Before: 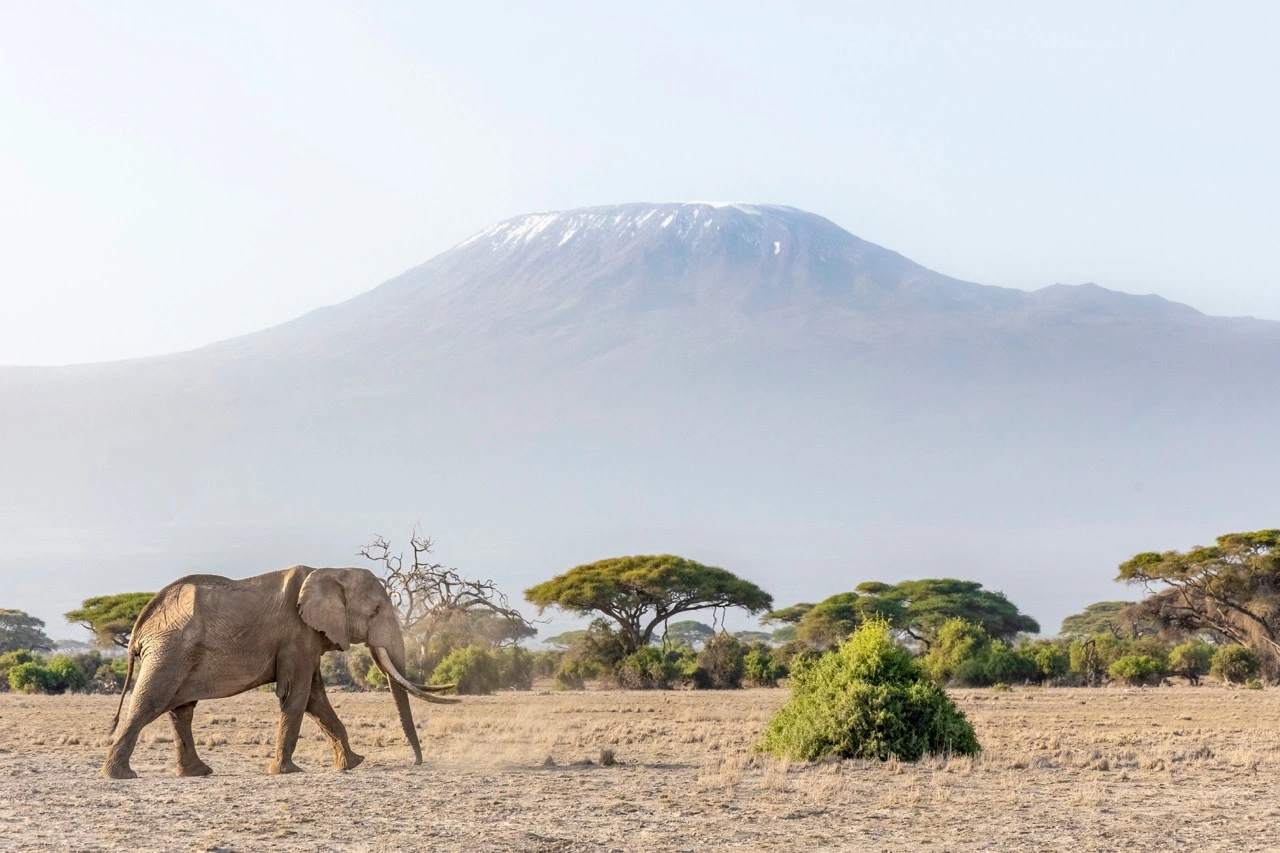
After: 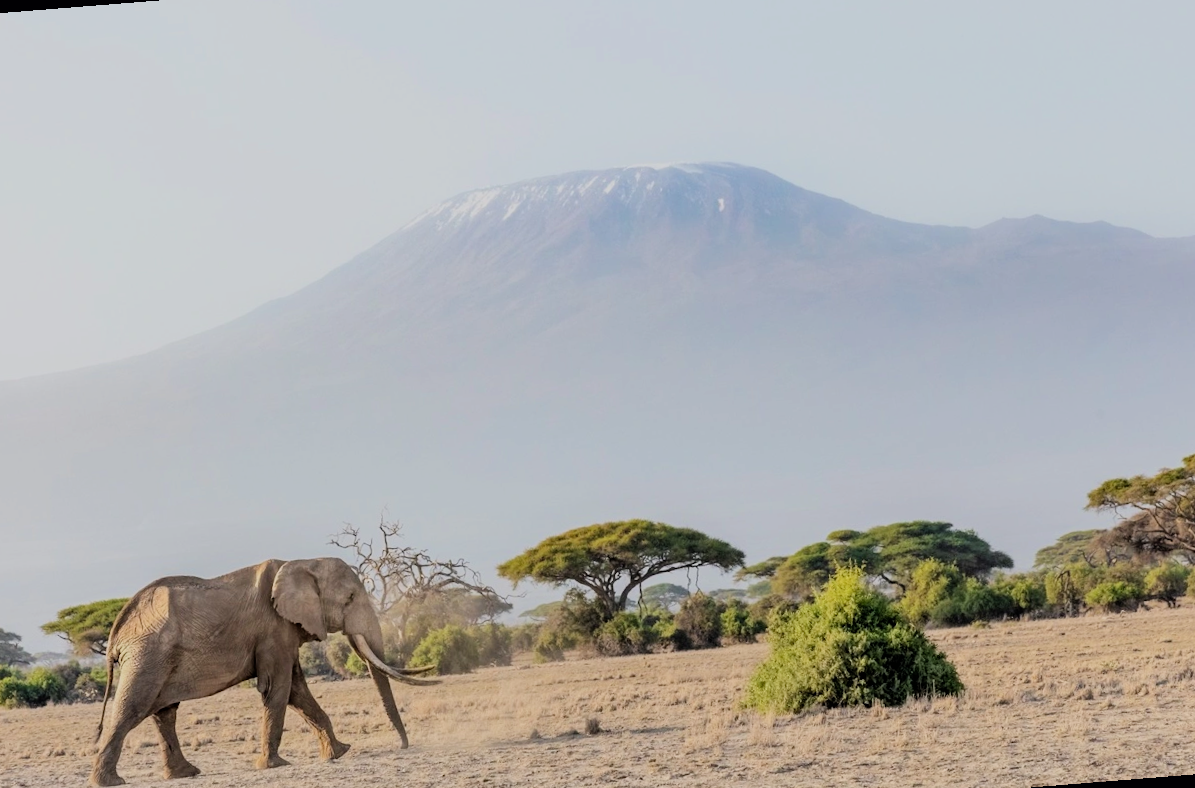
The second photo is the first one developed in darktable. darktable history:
filmic rgb: black relative exposure -7.48 EV, white relative exposure 4.83 EV, hardness 3.4, color science v6 (2022)
rotate and perspective: rotation -4.57°, crop left 0.054, crop right 0.944, crop top 0.087, crop bottom 0.914
